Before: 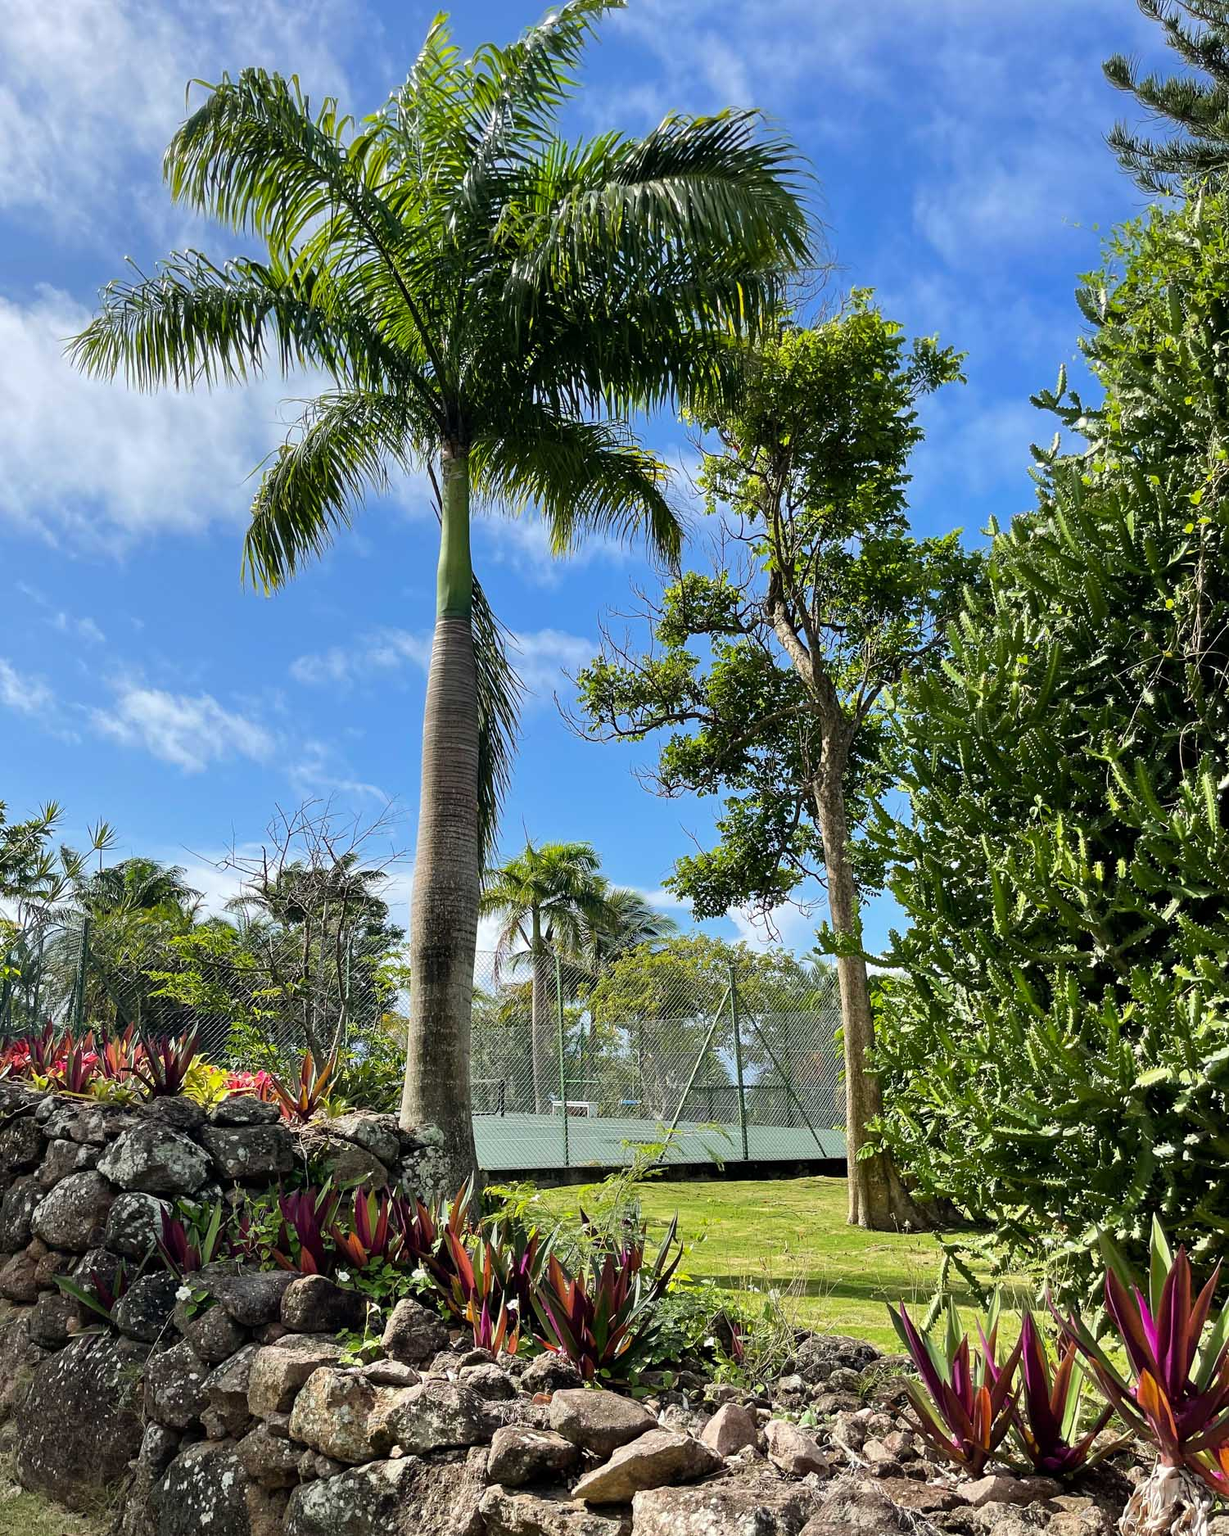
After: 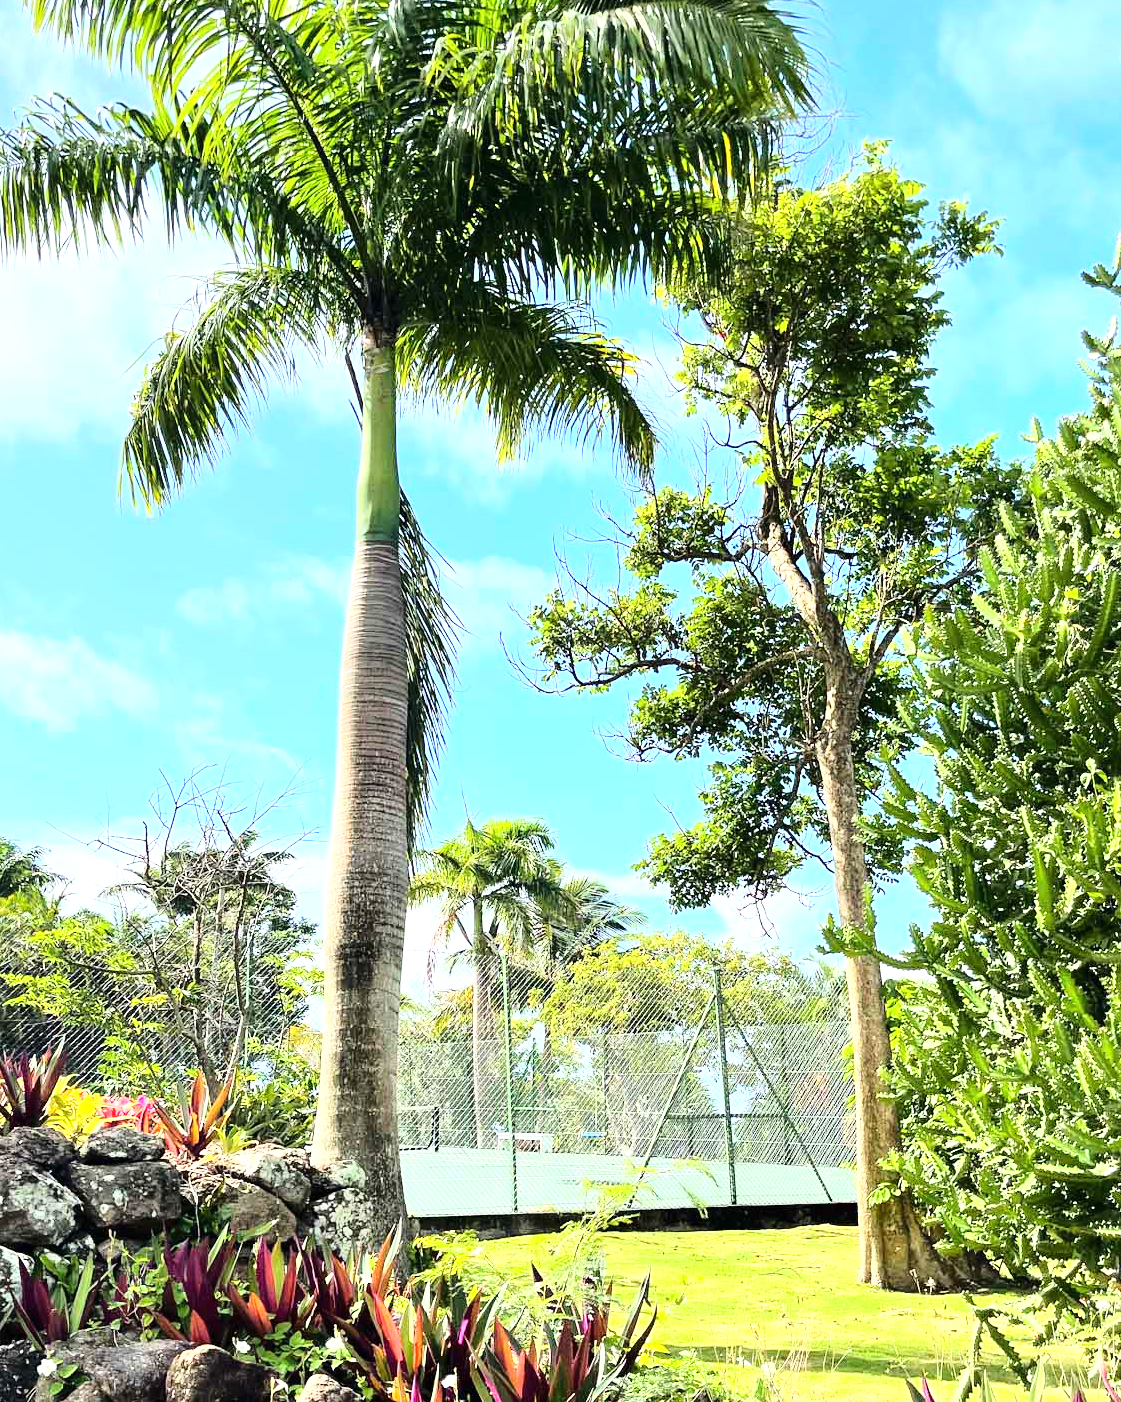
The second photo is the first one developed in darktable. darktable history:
crop and rotate: left 11.831%, top 11.346%, right 13.429%, bottom 13.899%
base curve: curves: ch0 [(0, 0) (0.028, 0.03) (0.121, 0.232) (0.46, 0.748) (0.859, 0.968) (1, 1)]
exposure: black level correction 0, exposure 1.1 EV, compensate exposure bias true, compensate highlight preservation false
